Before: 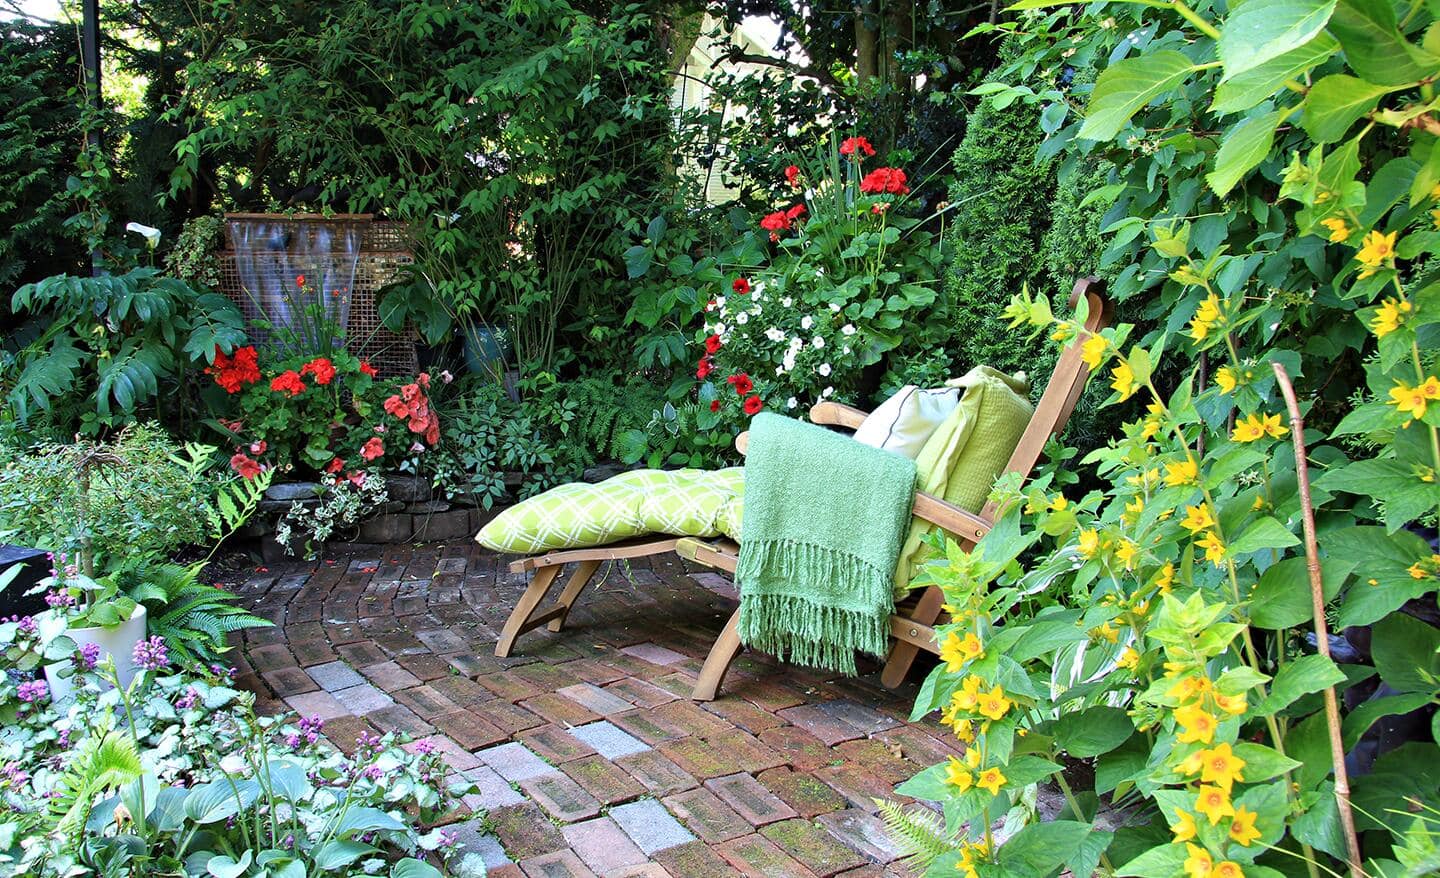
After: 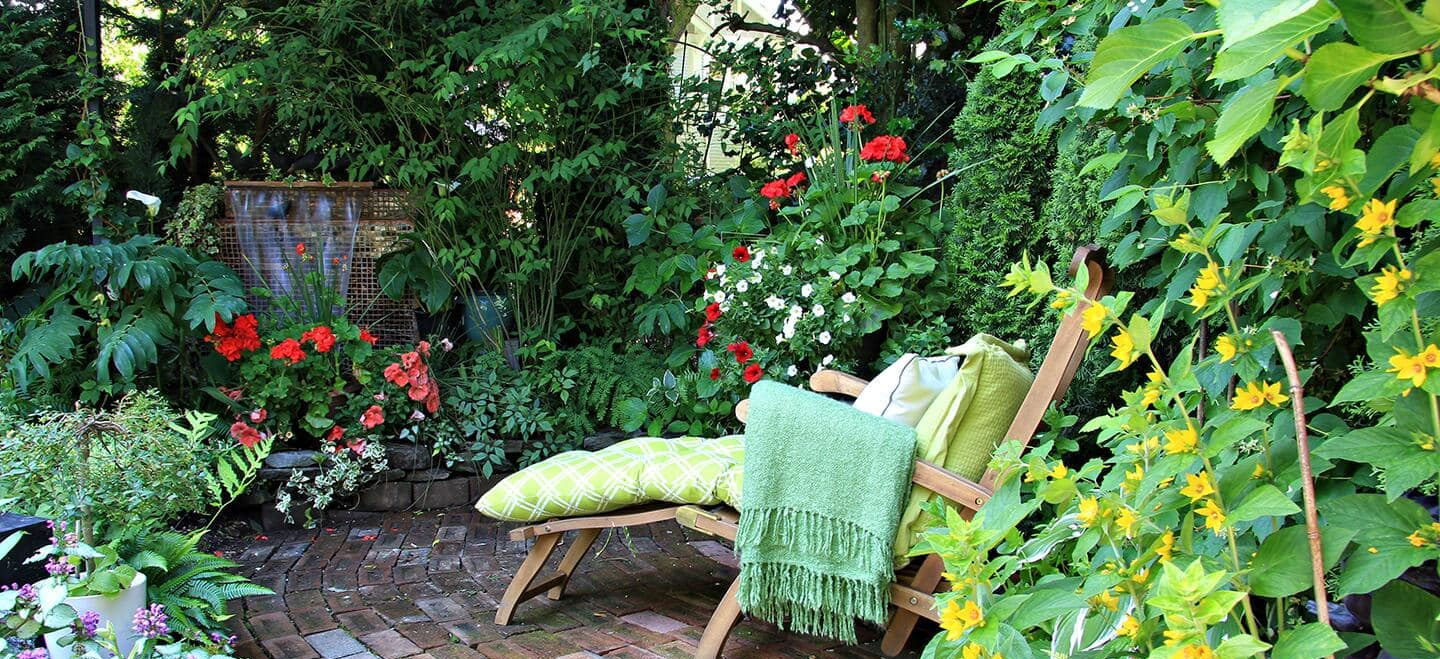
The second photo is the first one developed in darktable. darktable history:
crop: top 3.748%, bottom 21.149%
